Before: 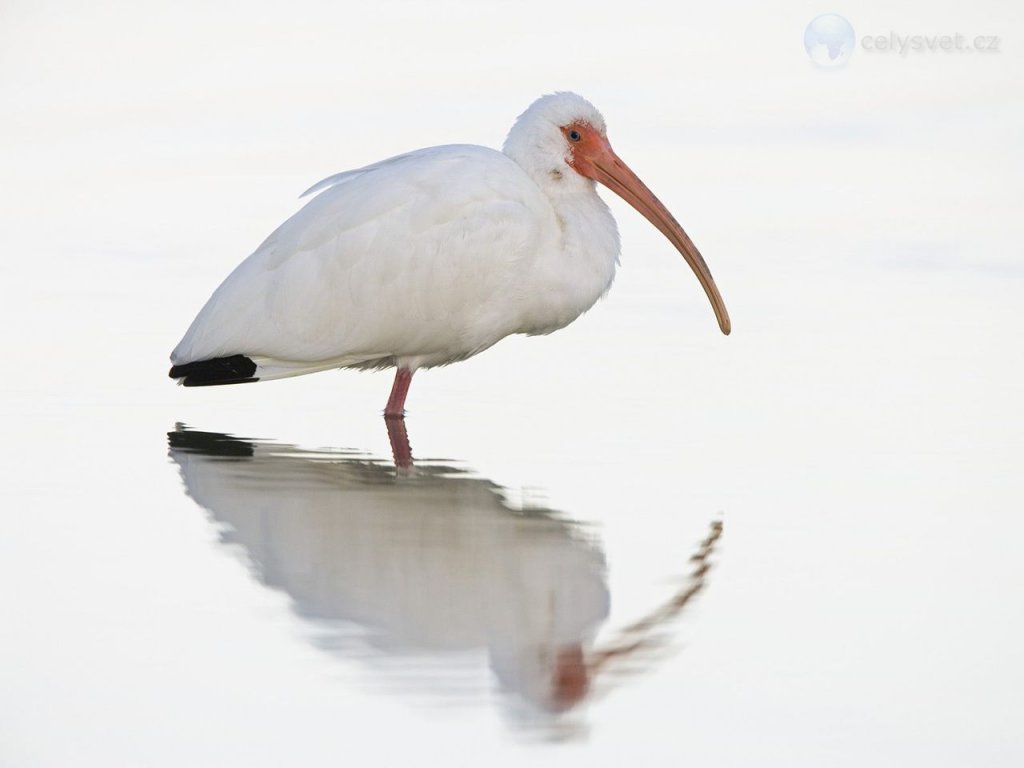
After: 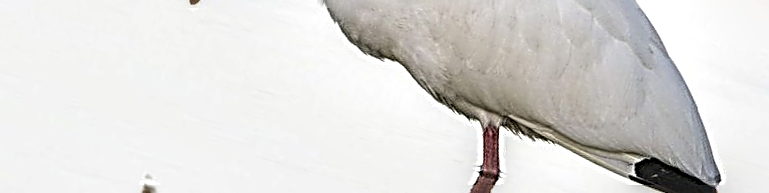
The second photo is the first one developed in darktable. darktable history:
sharpen: radius 3.158, amount 1.731
local contrast: highlights 12%, shadows 38%, detail 183%, midtone range 0.471
crop and rotate: angle 16.12°, top 30.835%, bottom 35.653%
